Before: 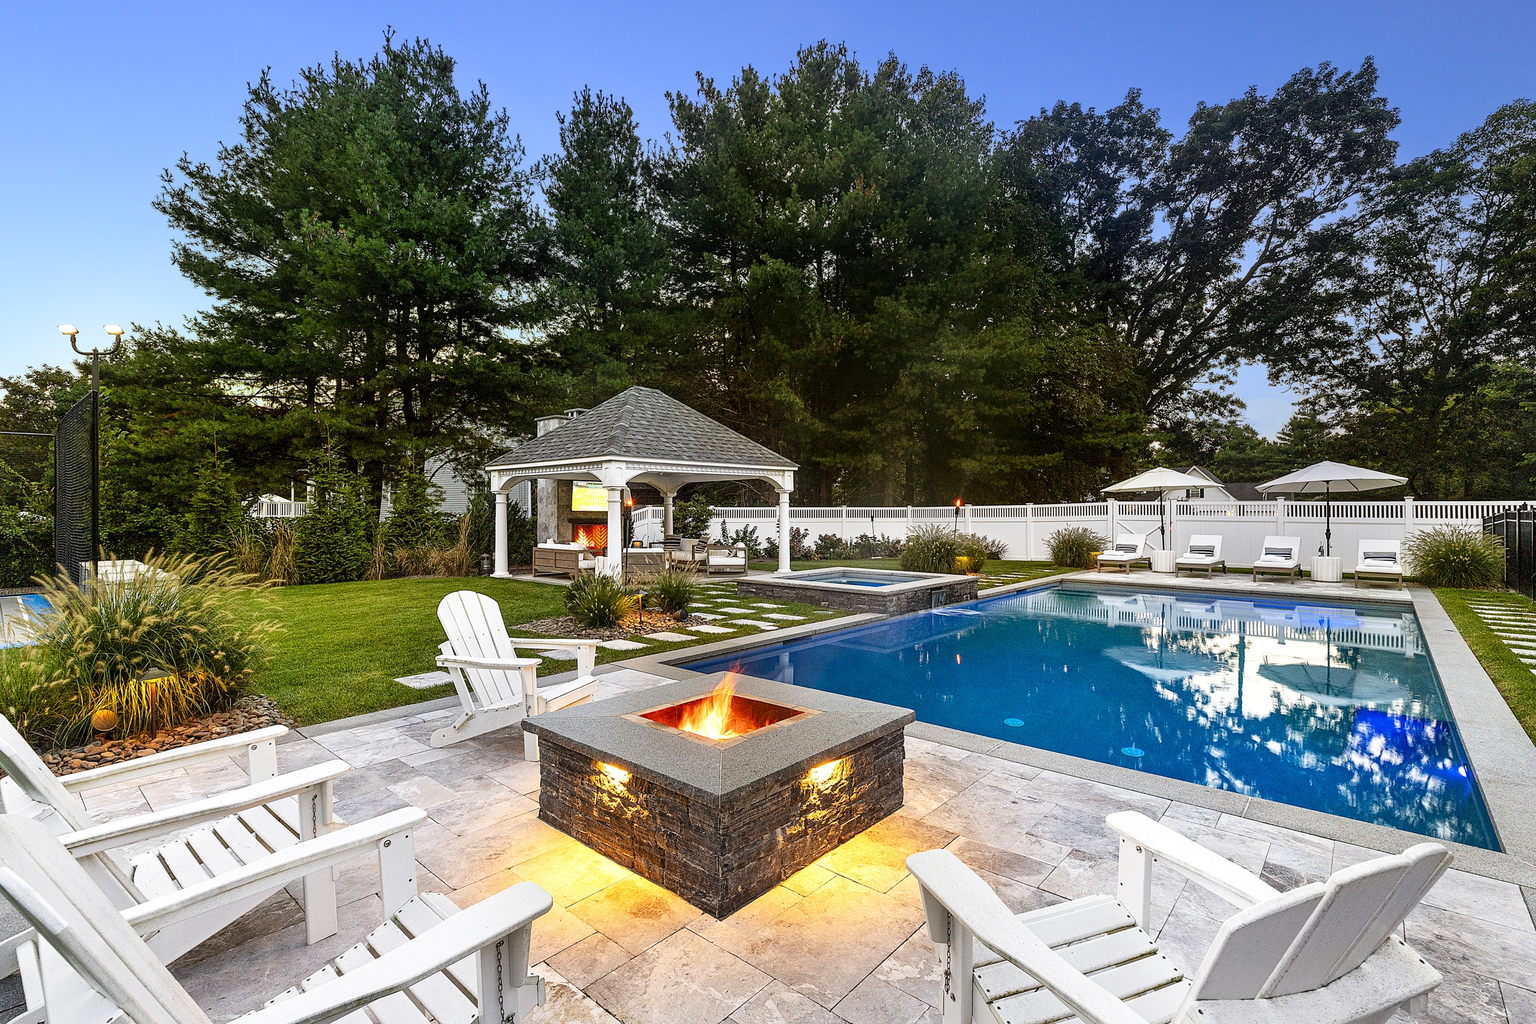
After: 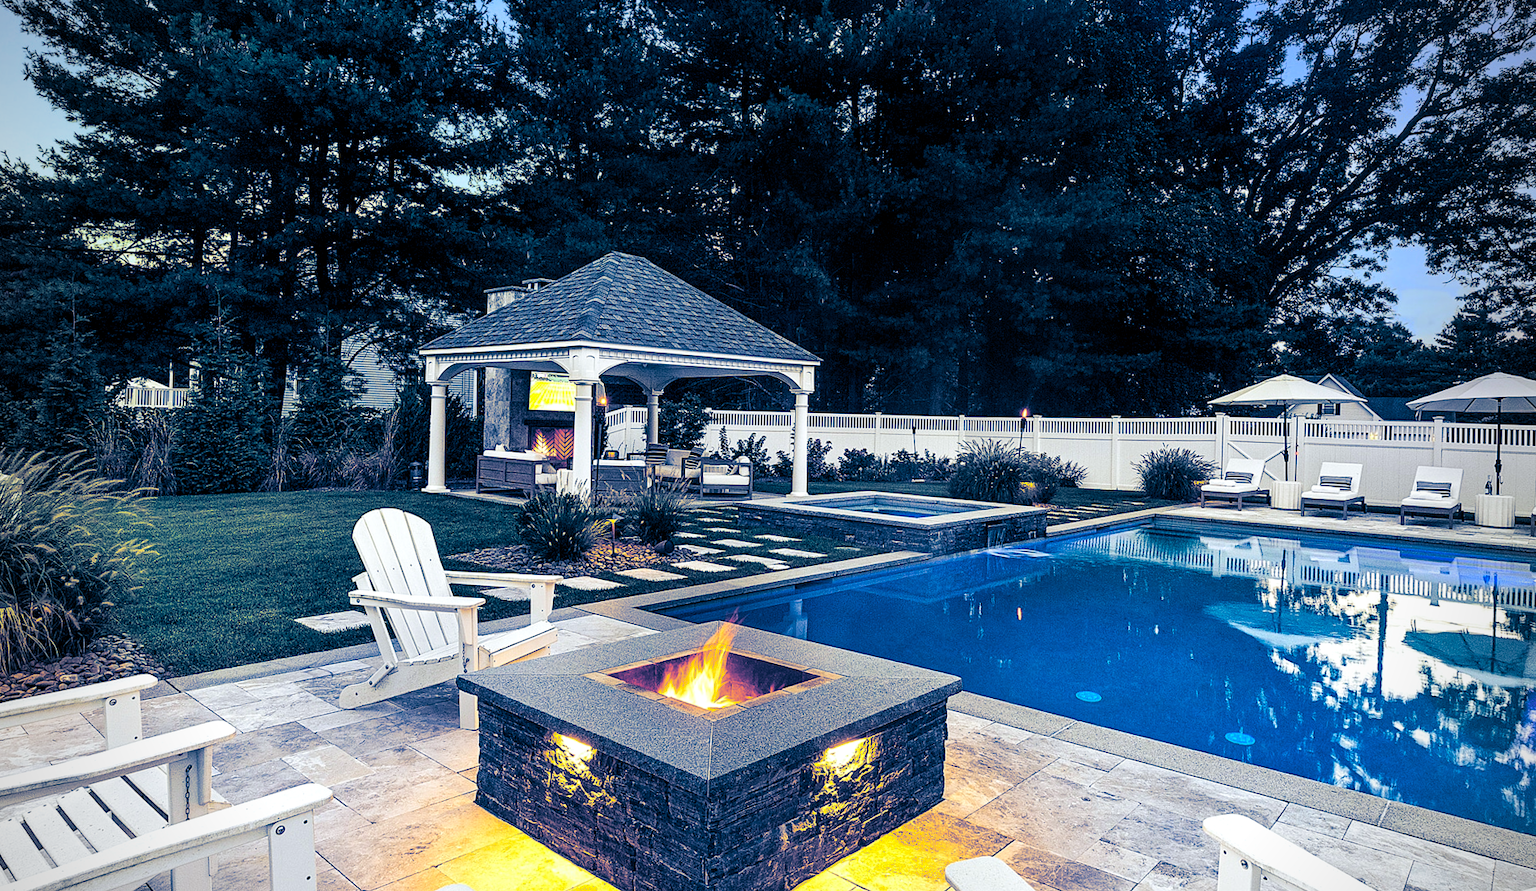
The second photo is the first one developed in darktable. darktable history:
color correction: highlights a* -2.73, highlights b* -2.09, shadows a* 2.41, shadows b* 2.73
split-toning: shadows › hue 226.8°, shadows › saturation 1, highlights › saturation 0, balance -61.41
rotate and perspective: rotation 1.57°, crop left 0.018, crop right 0.982, crop top 0.039, crop bottom 0.961
vignetting: on, module defaults
local contrast: highlights 100%, shadows 100%, detail 120%, midtone range 0.2
color balance rgb: perceptual saturation grading › global saturation 20%, perceptual saturation grading › highlights -25%, perceptual saturation grading › shadows 25%, global vibrance 50%
crop: left 9.712%, top 16.928%, right 10.845%, bottom 12.332%
